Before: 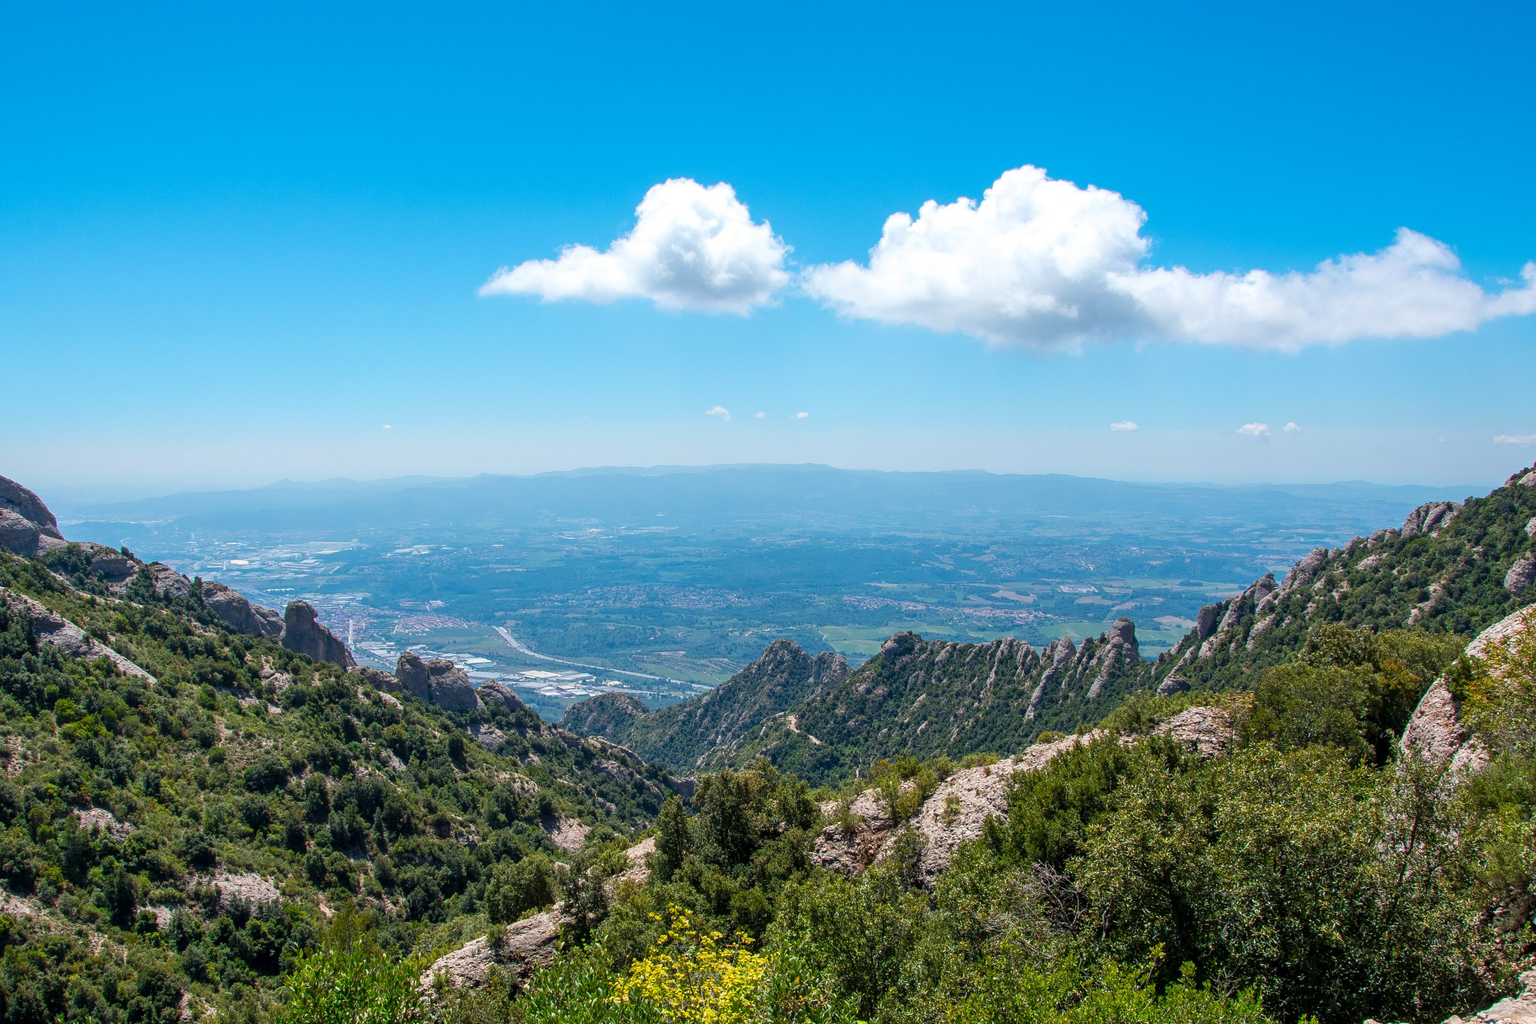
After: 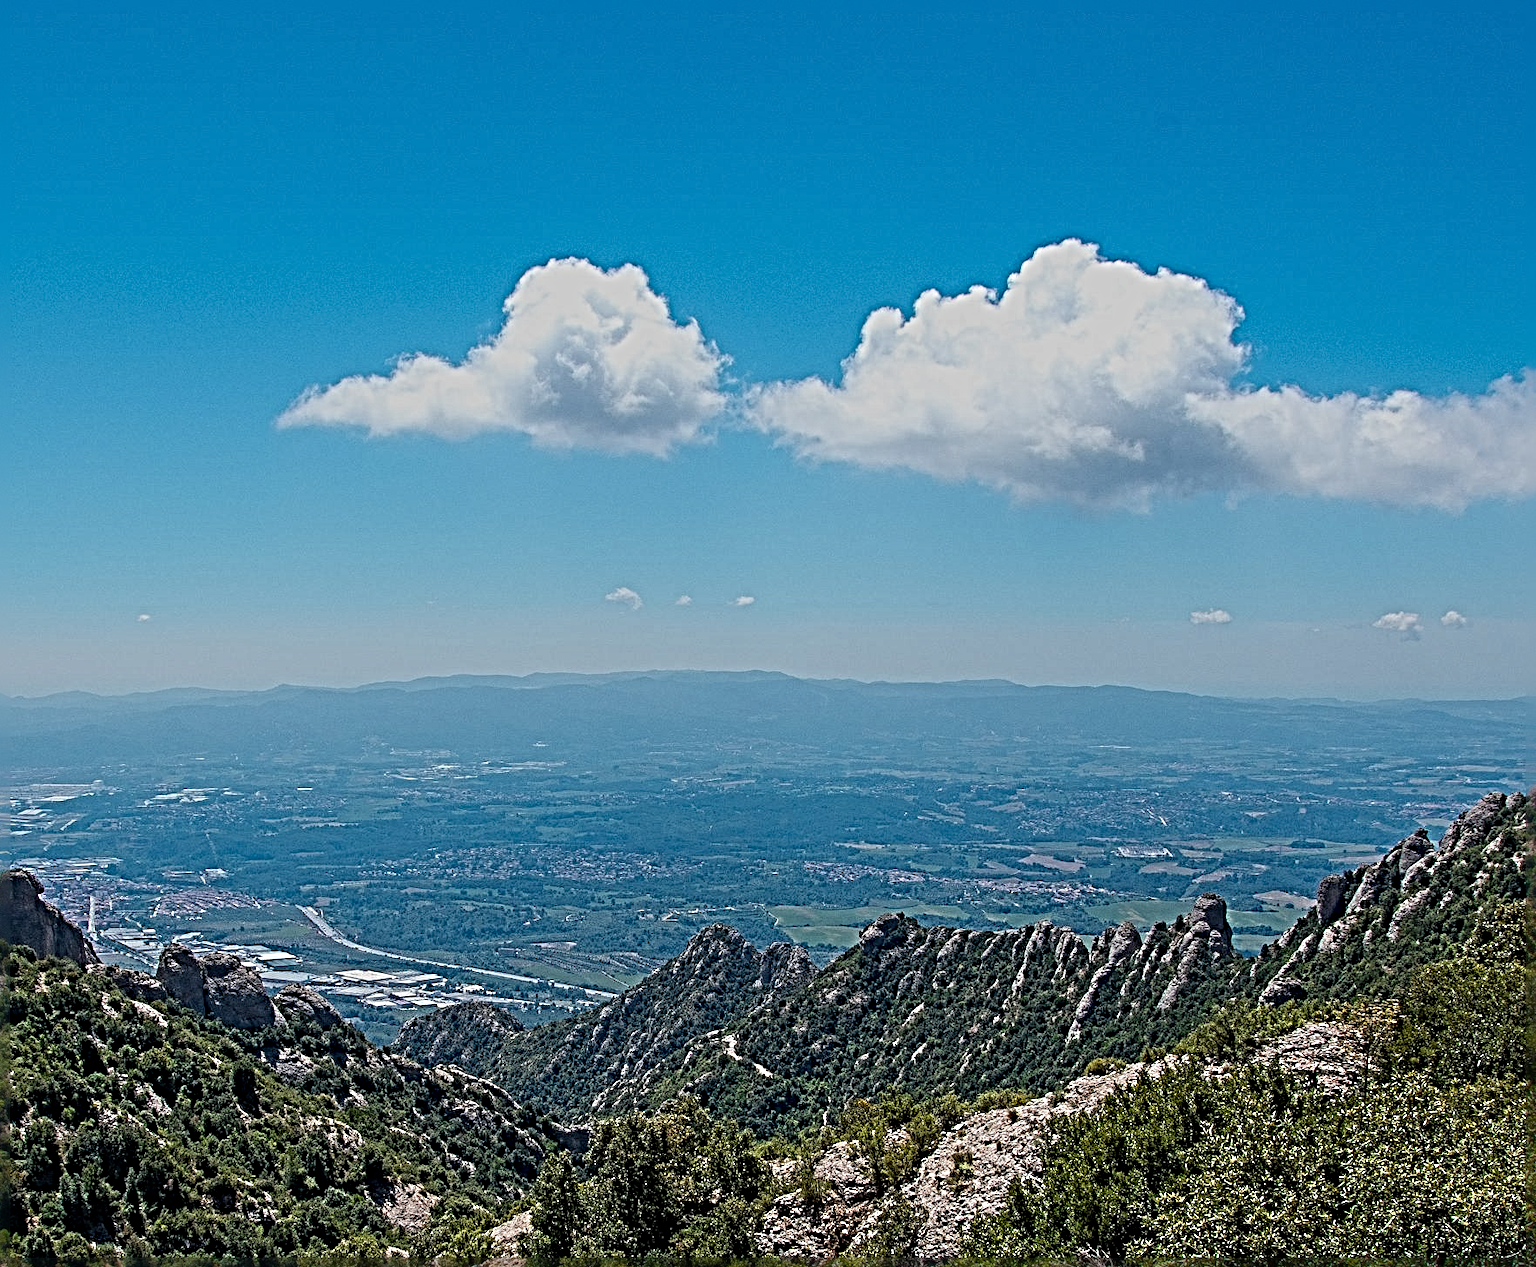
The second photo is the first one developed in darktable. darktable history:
crop: left 18.73%, right 12.141%, bottom 14.389%
tone equalizer: edges refinement/feathering 500, mask exposure compensation -1.57 EV, preserve details no
sharpen: radius 6.273, amount 1.799, threshold 0.003
exposure: black level correction 0, exposure -0.727 EV, compensate exposure bias true, compensate highlight preservation false
